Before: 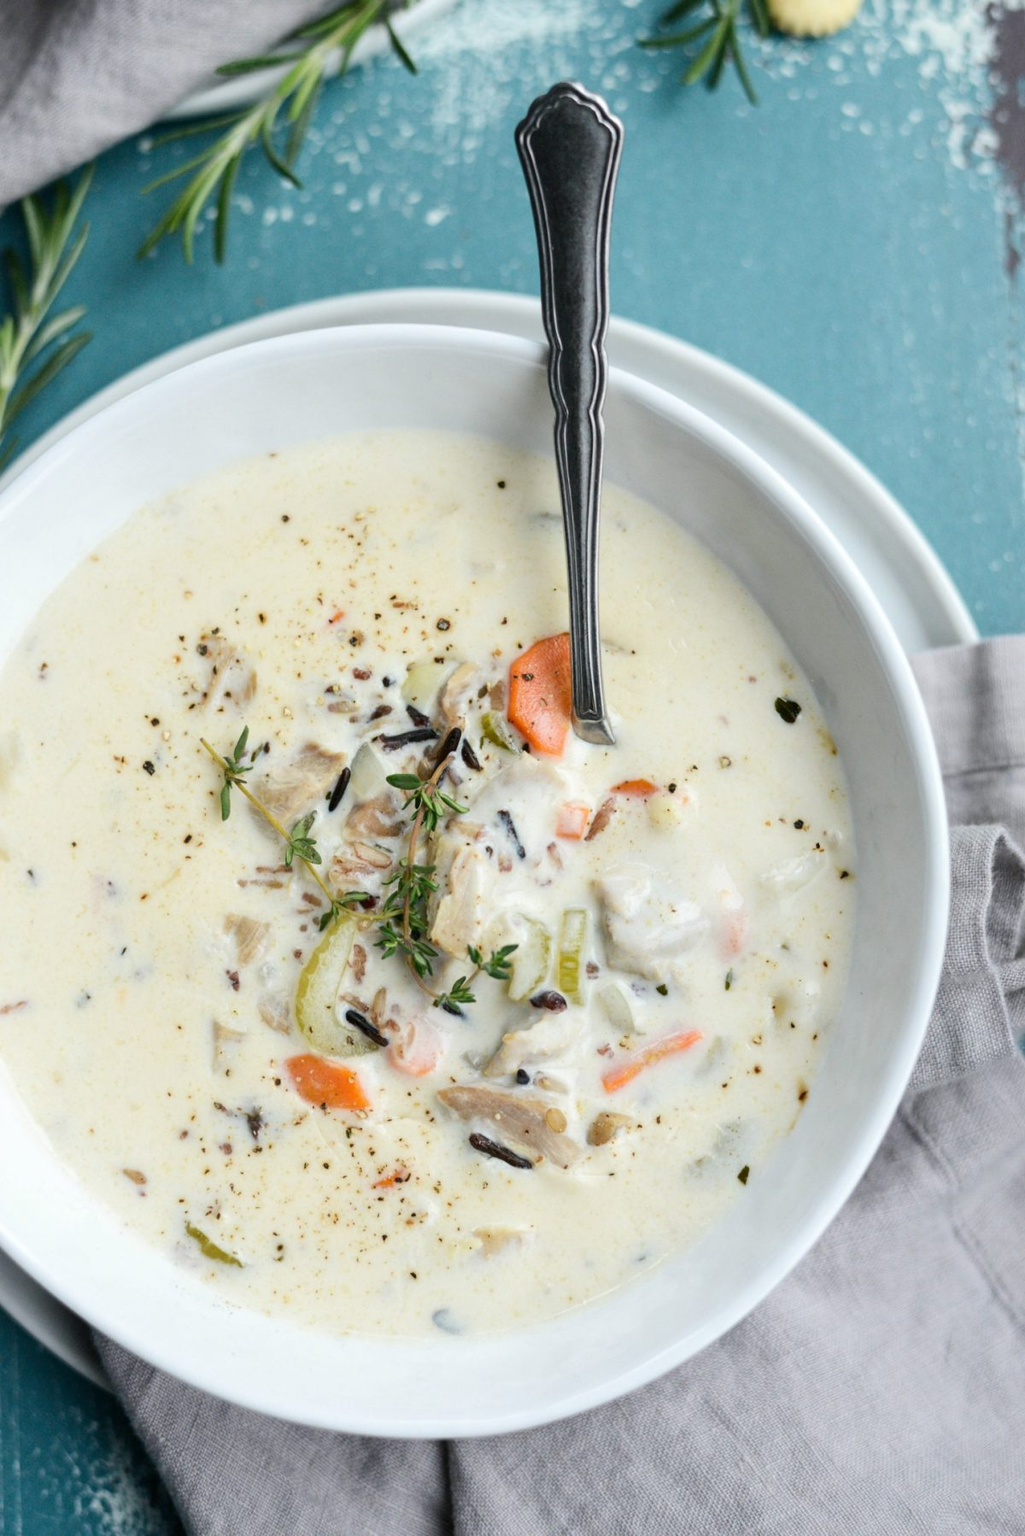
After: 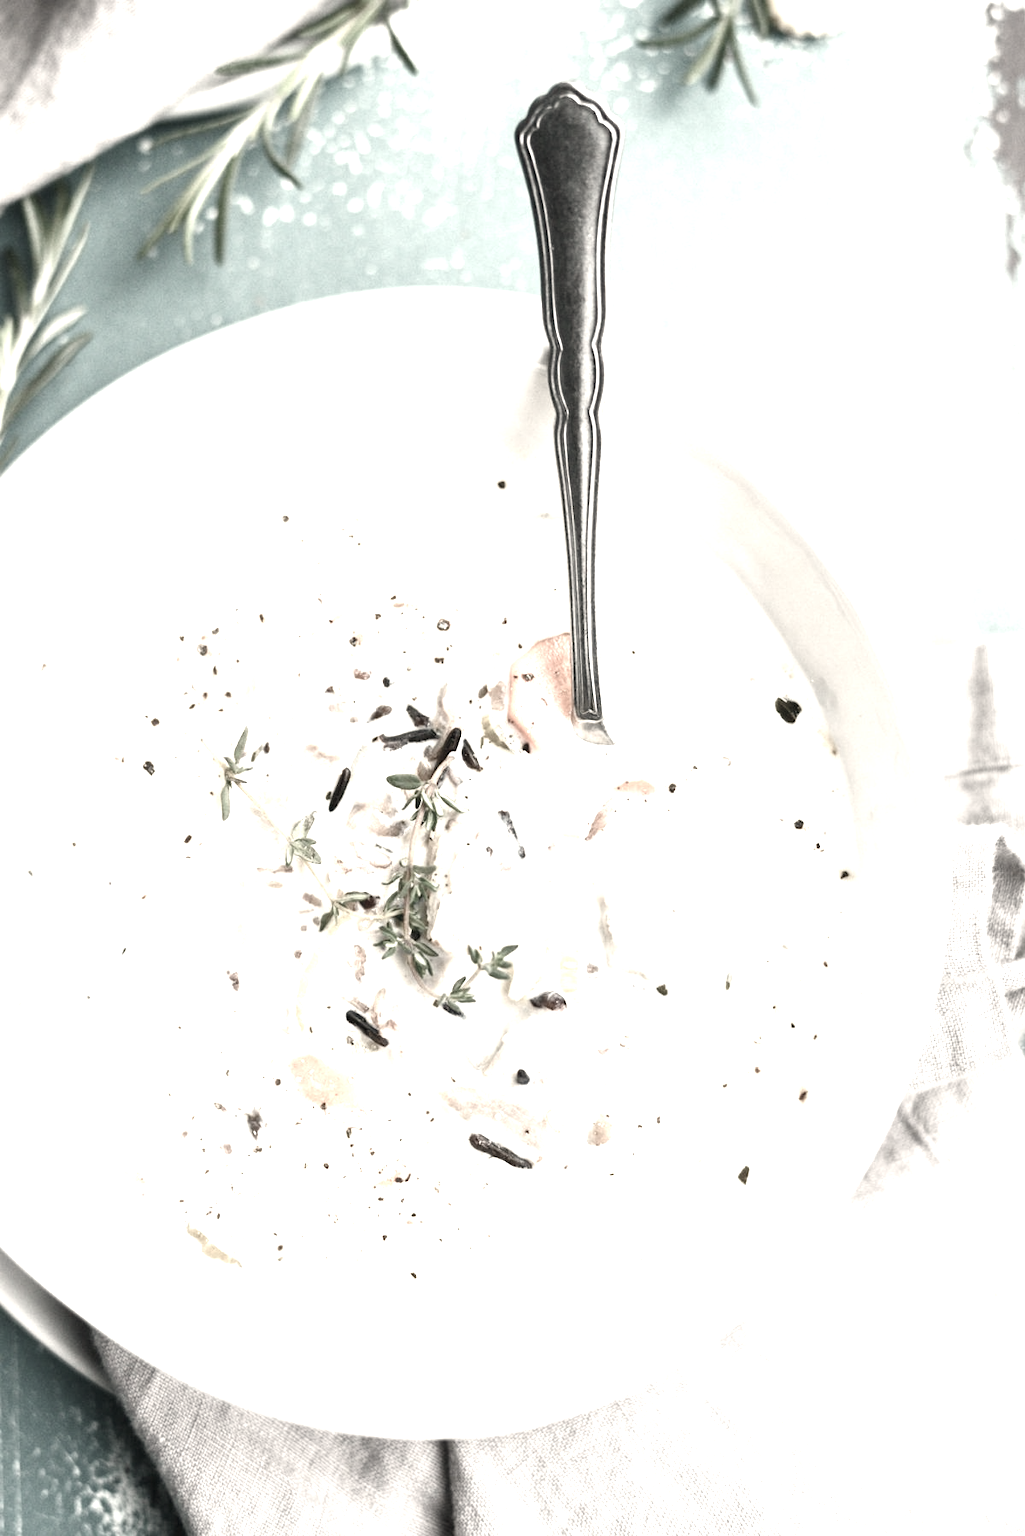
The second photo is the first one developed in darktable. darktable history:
color balance rgb: perceptual saturation grading › global saturation 20%, perceptual saturation grading › highlights -25%, perceptual saturation grading › shadows 25%
tone equalizer: on, module defaults
exposure: black level correction 0, exposure 1.7 EV, compensate exposure bias true, compensate highlight preservation false
white balance: red 1.138, green 0.996, blue 0.812
color correction: saturation 0.2
